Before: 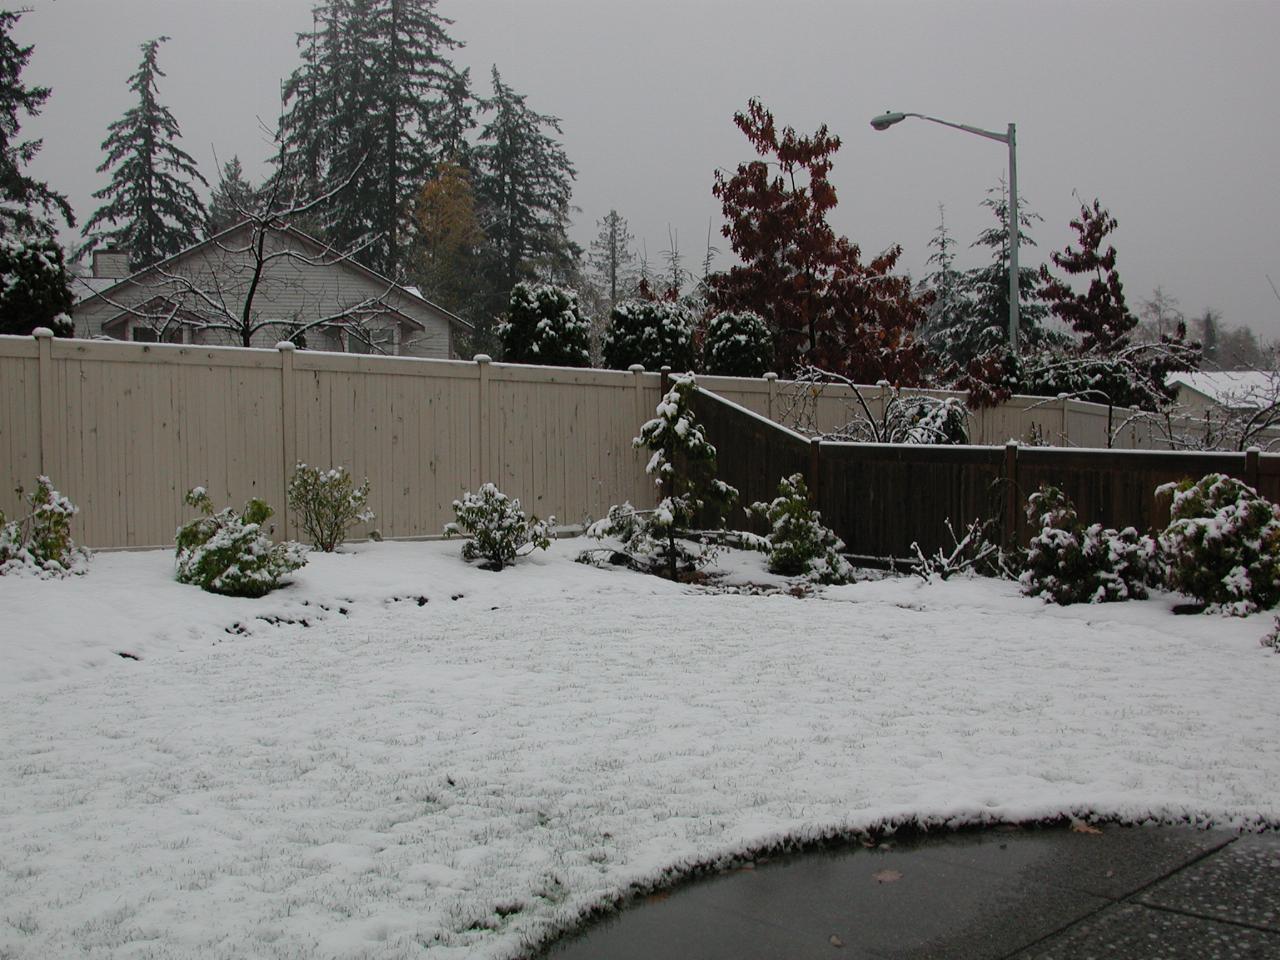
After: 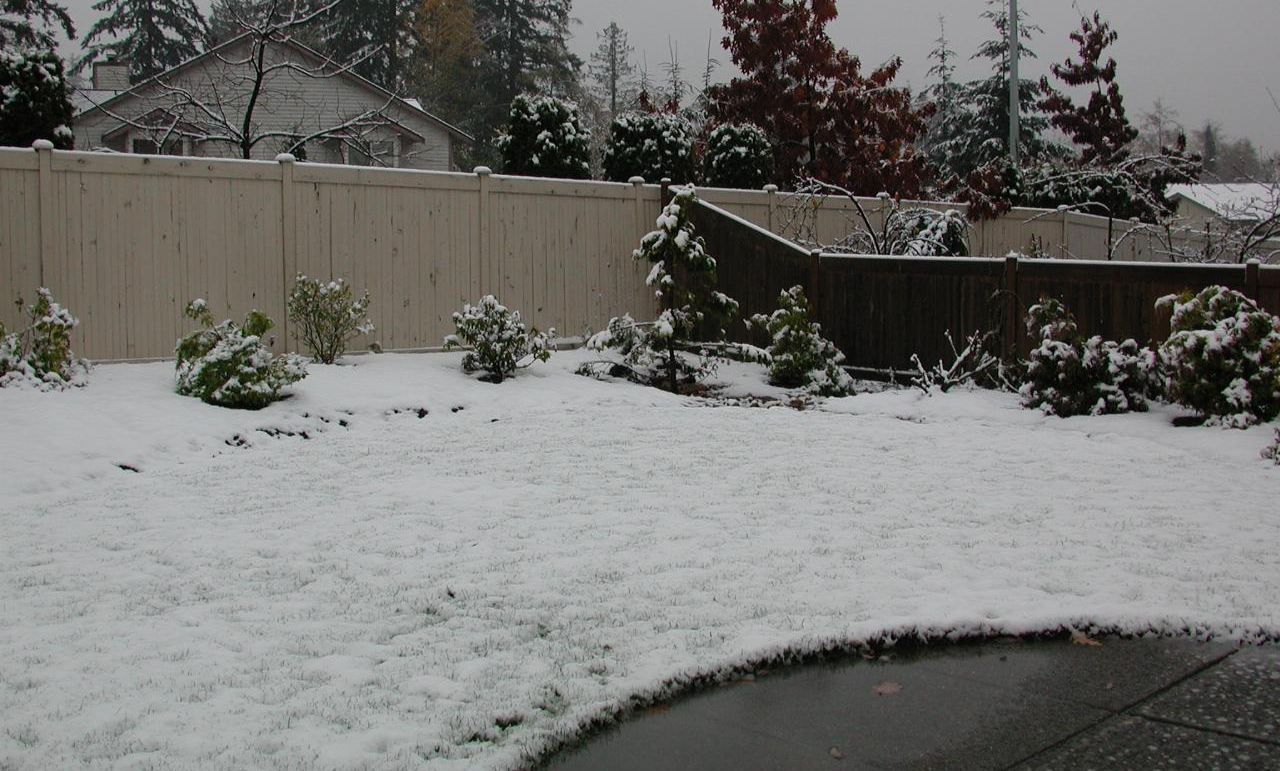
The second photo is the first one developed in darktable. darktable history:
crop and rotate: top 19.609%
